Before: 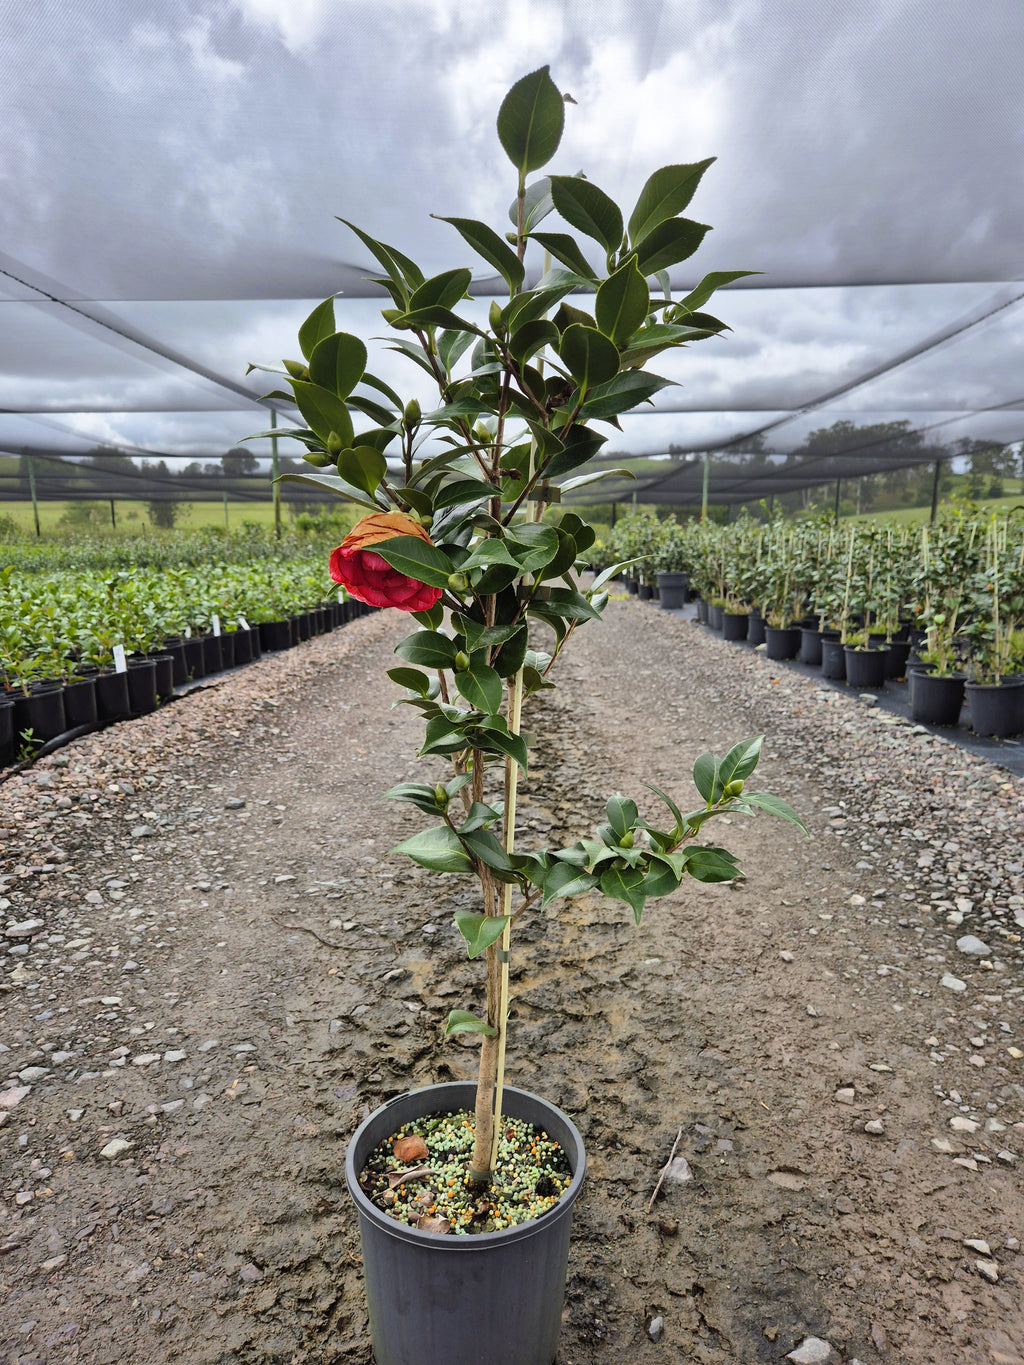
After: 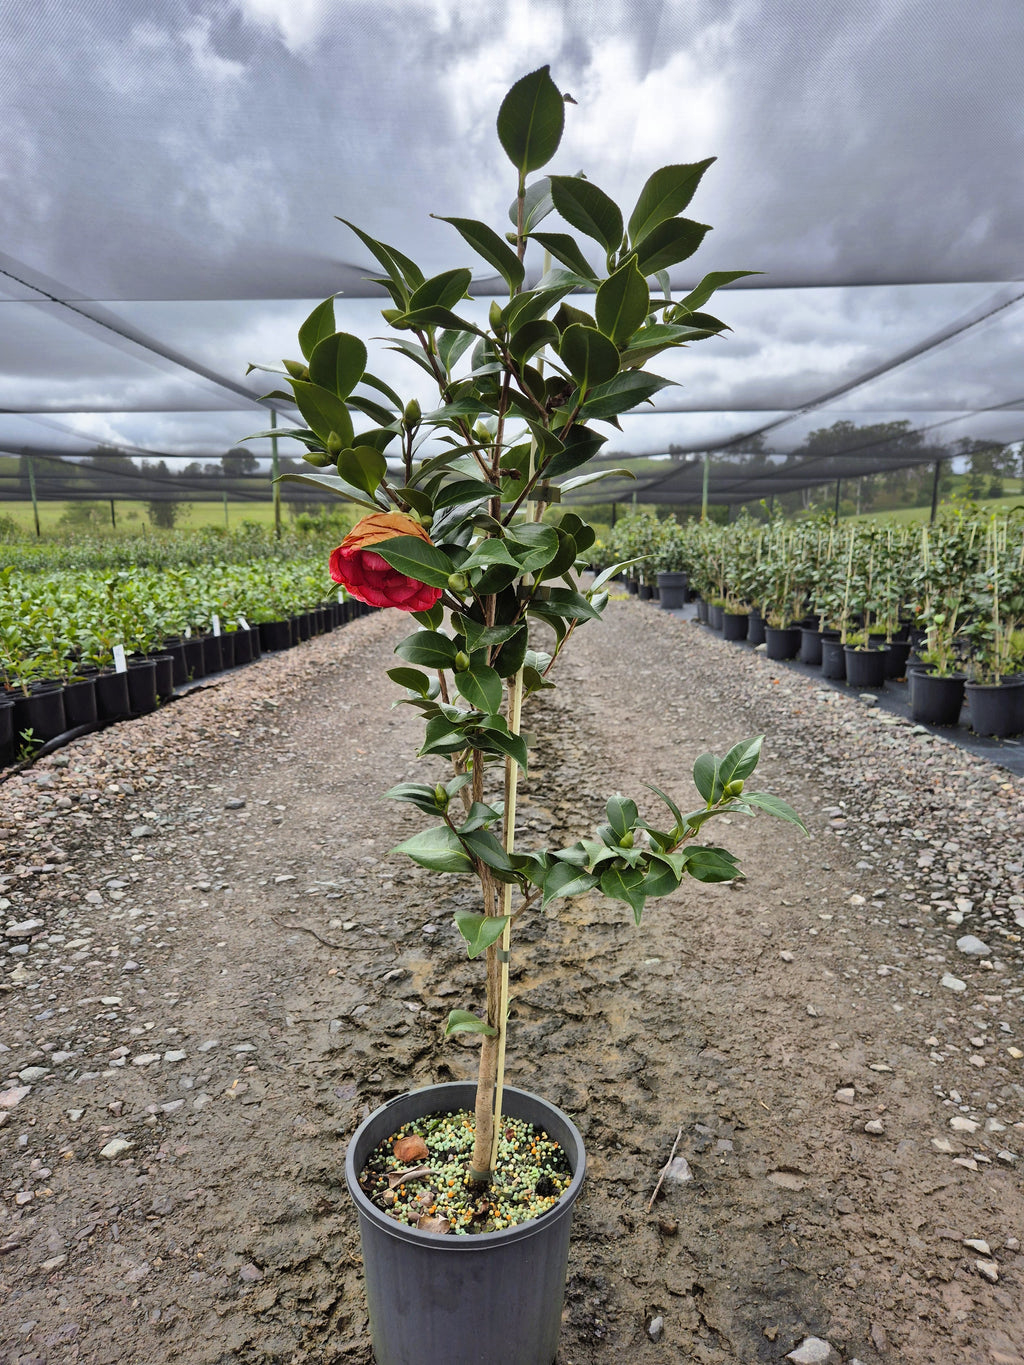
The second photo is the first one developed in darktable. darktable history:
shadows and highlights: shadows color adjustment 97.66%, low approximation 0.01, soften with gaussian
